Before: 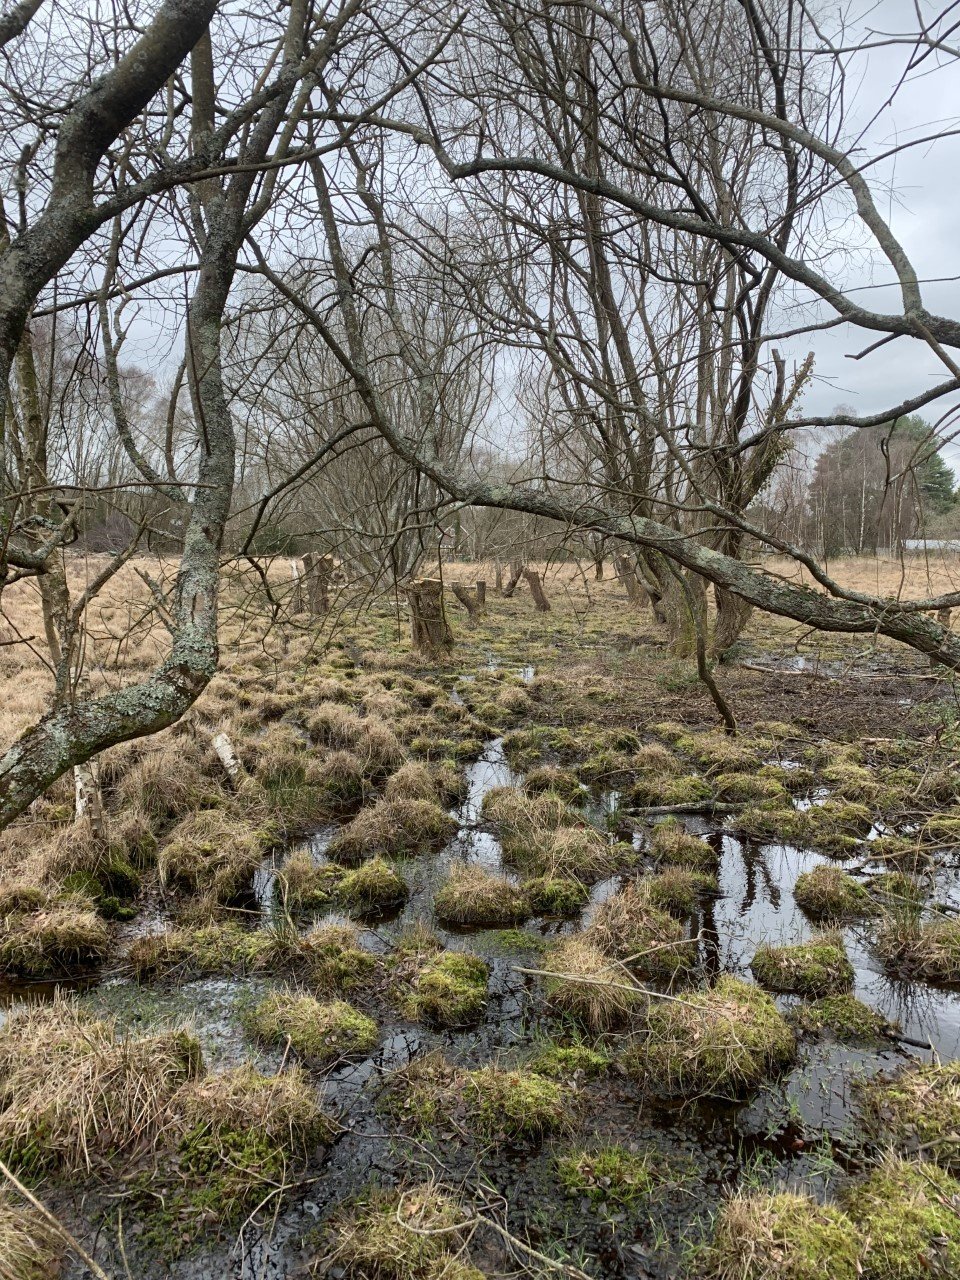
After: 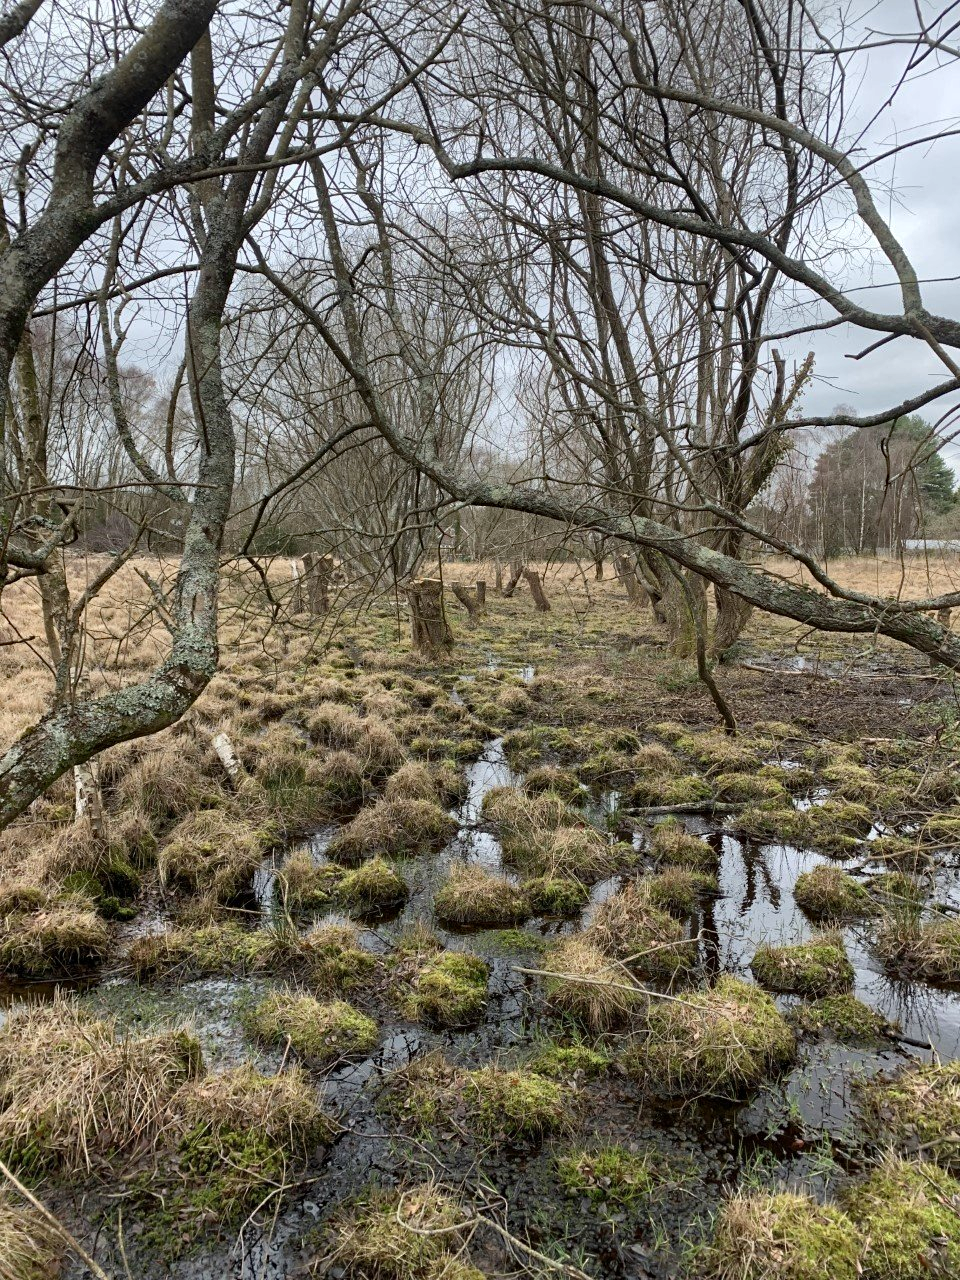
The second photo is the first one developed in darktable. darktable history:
local contrast: mode bilateral grid, contrast 11, coarseness 25, detail 115%, midtone range 0.2
haze removal: compatibility mode true, adaptive false
